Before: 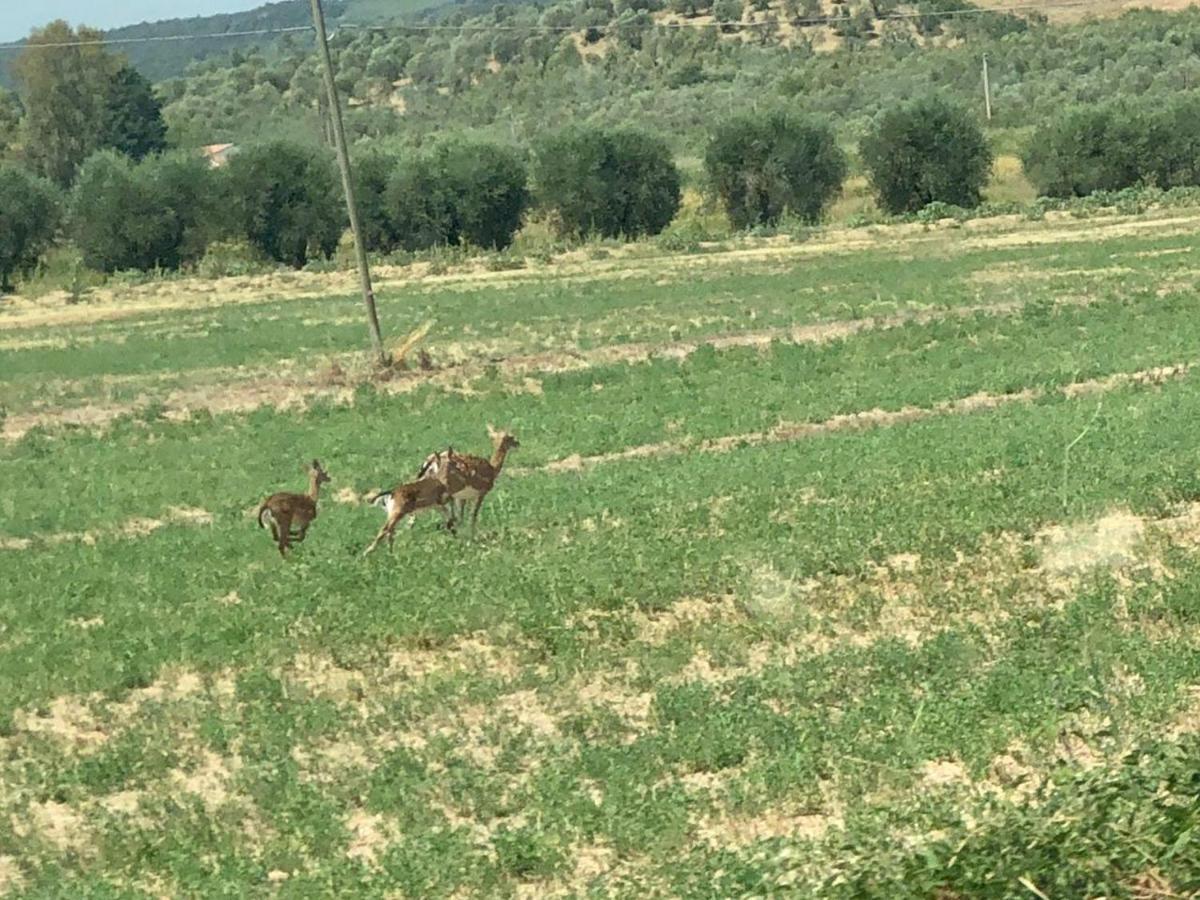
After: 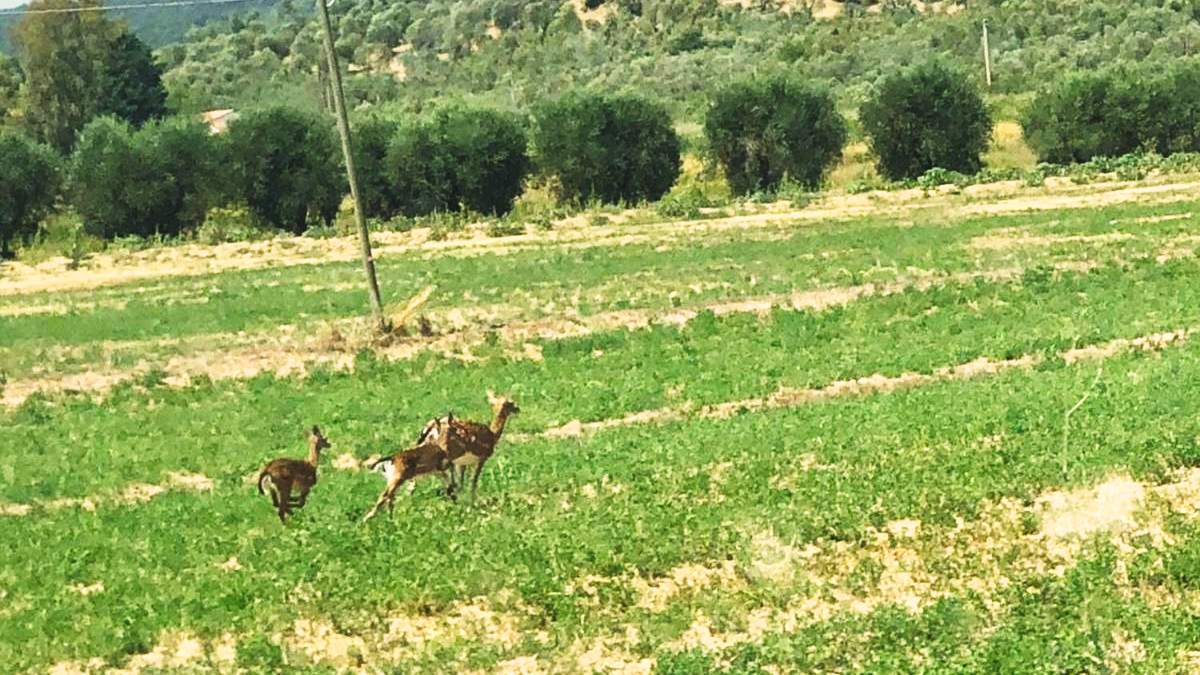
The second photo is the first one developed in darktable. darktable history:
color correction: highlights a* 3.84, highlights b* 5.07
crop: top 3.857%, bottom 21.132%
tone curve: curves: ch0 [(0, 0) (0.003, 0.06) (0.011, 0.059) (0.025, 0.065) (0.044, 0.076) (0.069, 0.088) (0.1, 0.102) (0.136, 0.116) (0.177, 0.137) (0.224, 0.169) (0.277, 0.214) (0.335, 0.271) (0.399, 0.356) (0.468, 0.459) (0.543, 0.579) (0.623, 0.705) (0.709, 0.823) (0.801, 0.918) (0.898, 0.963) (1, 1)], preserve colors none
